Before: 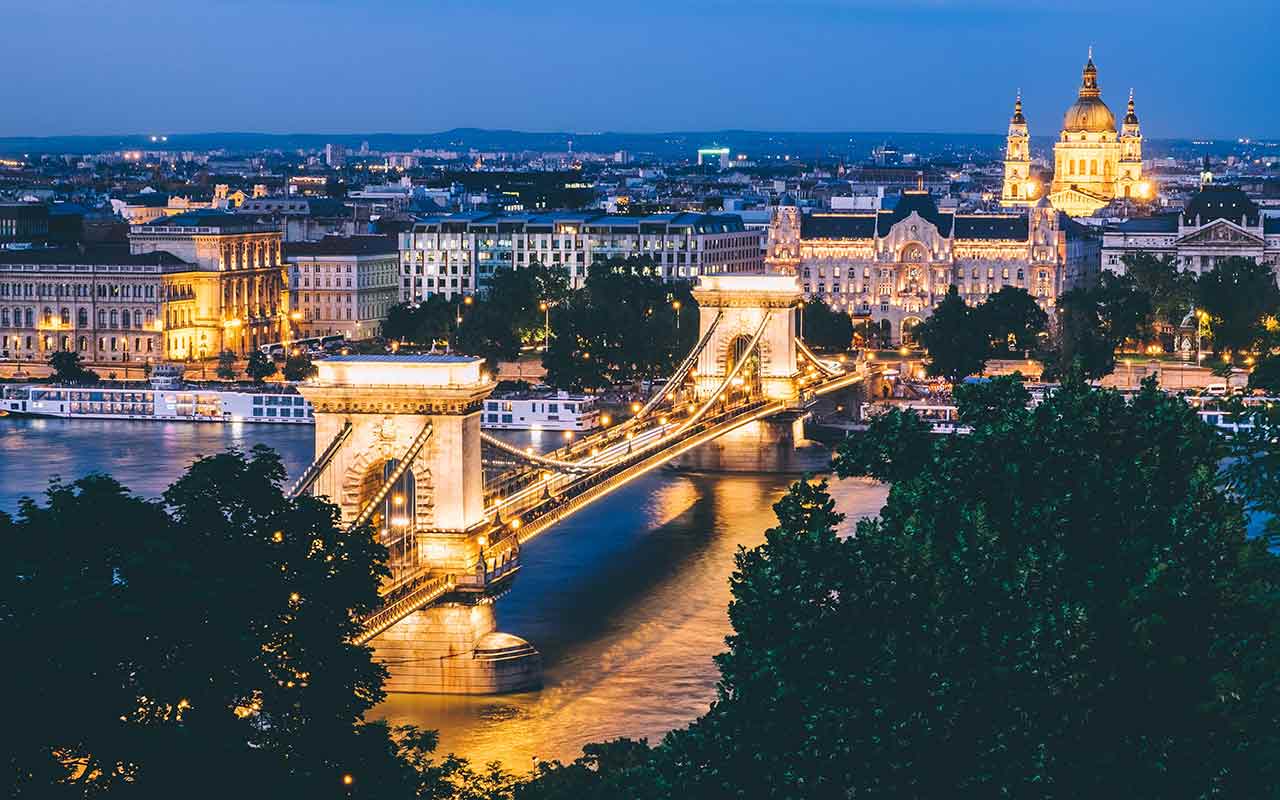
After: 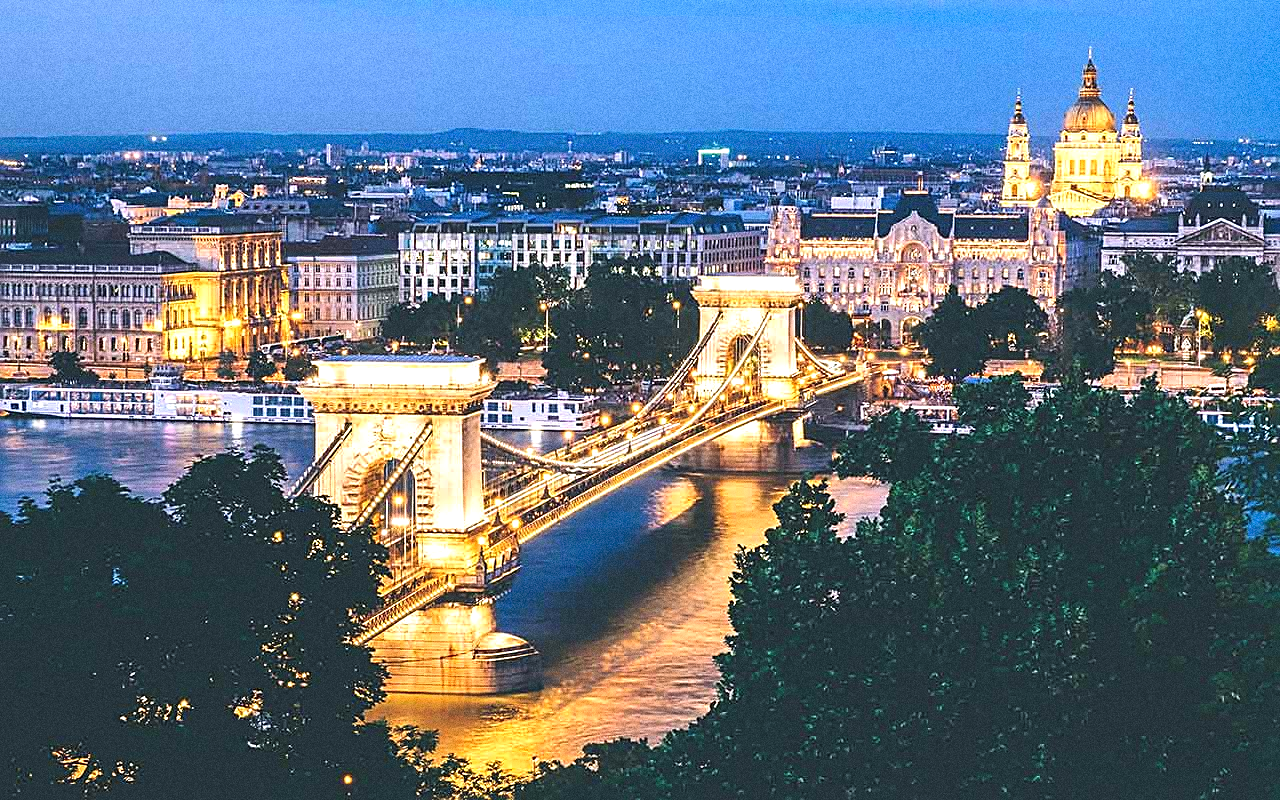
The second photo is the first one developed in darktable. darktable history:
exposure: black level correction -0.005, exposure 0.622 EV, compensate highlight preservation false
sharpen: on, module defaults
grain: coarseness 0.09 ISO, strength 40%
